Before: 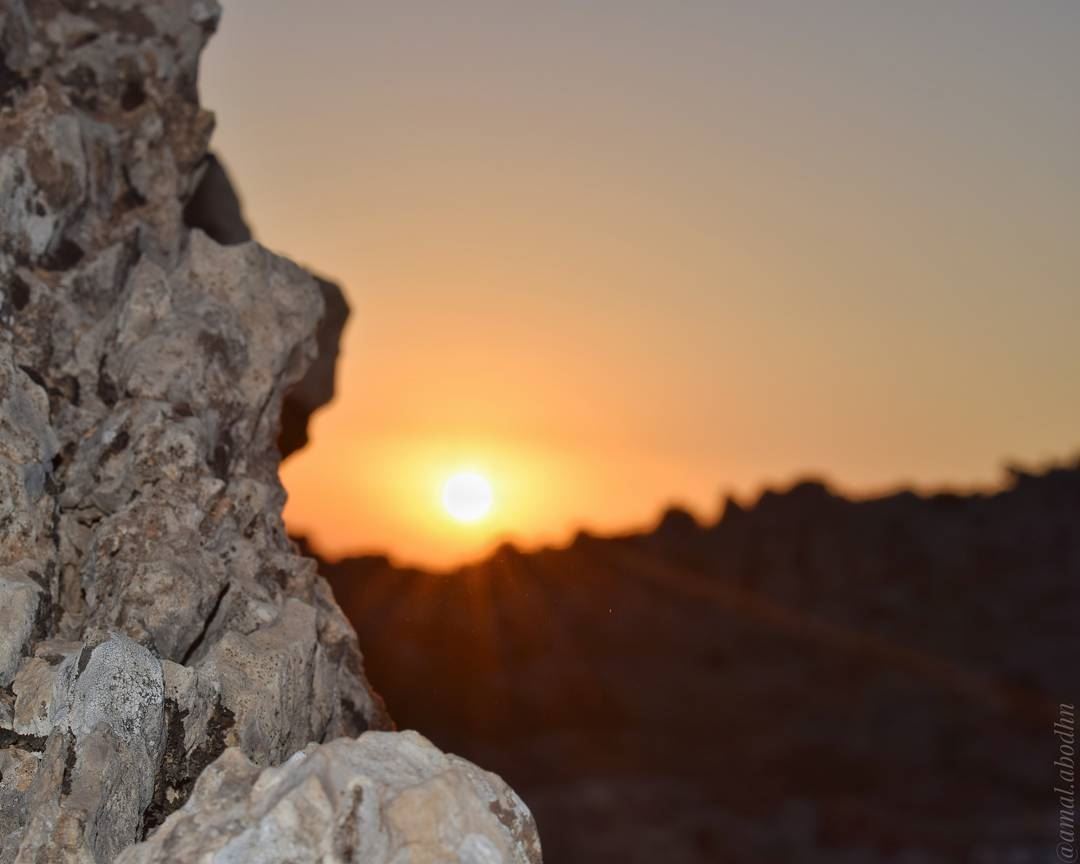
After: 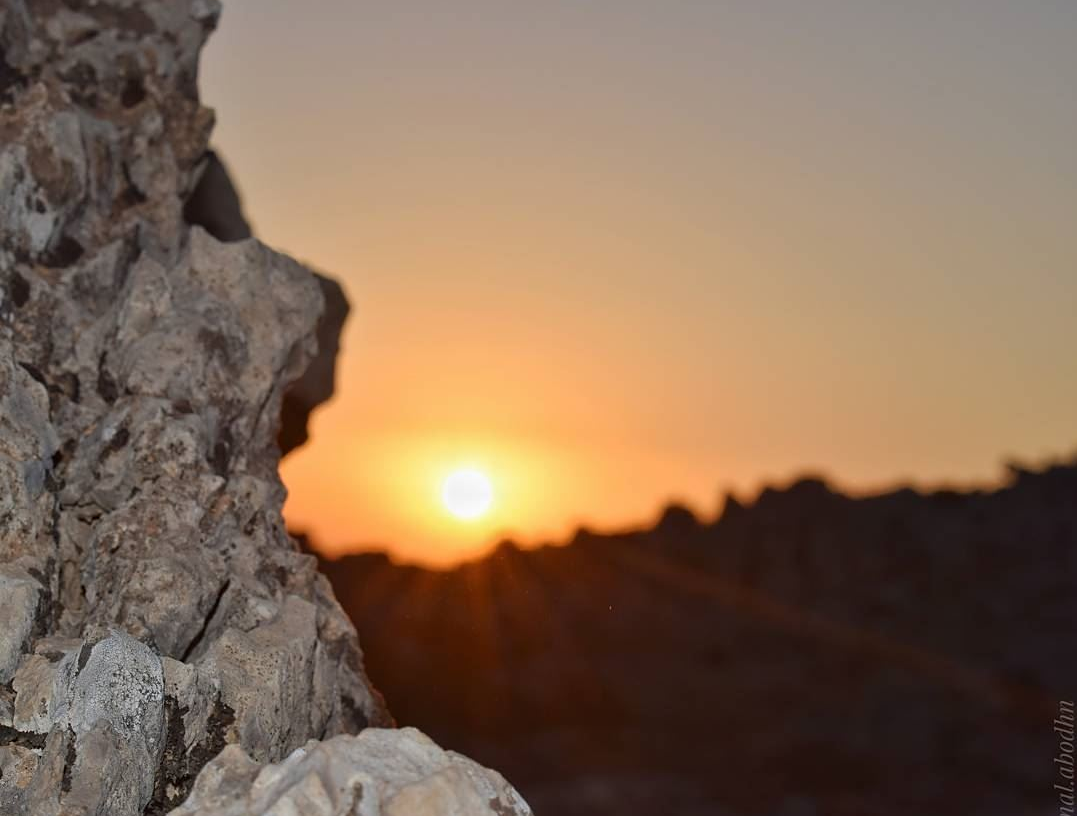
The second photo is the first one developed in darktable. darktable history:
sharpen: amount 0.207
crop: top 0.459%, right 0.254%, bottom 5.089%
